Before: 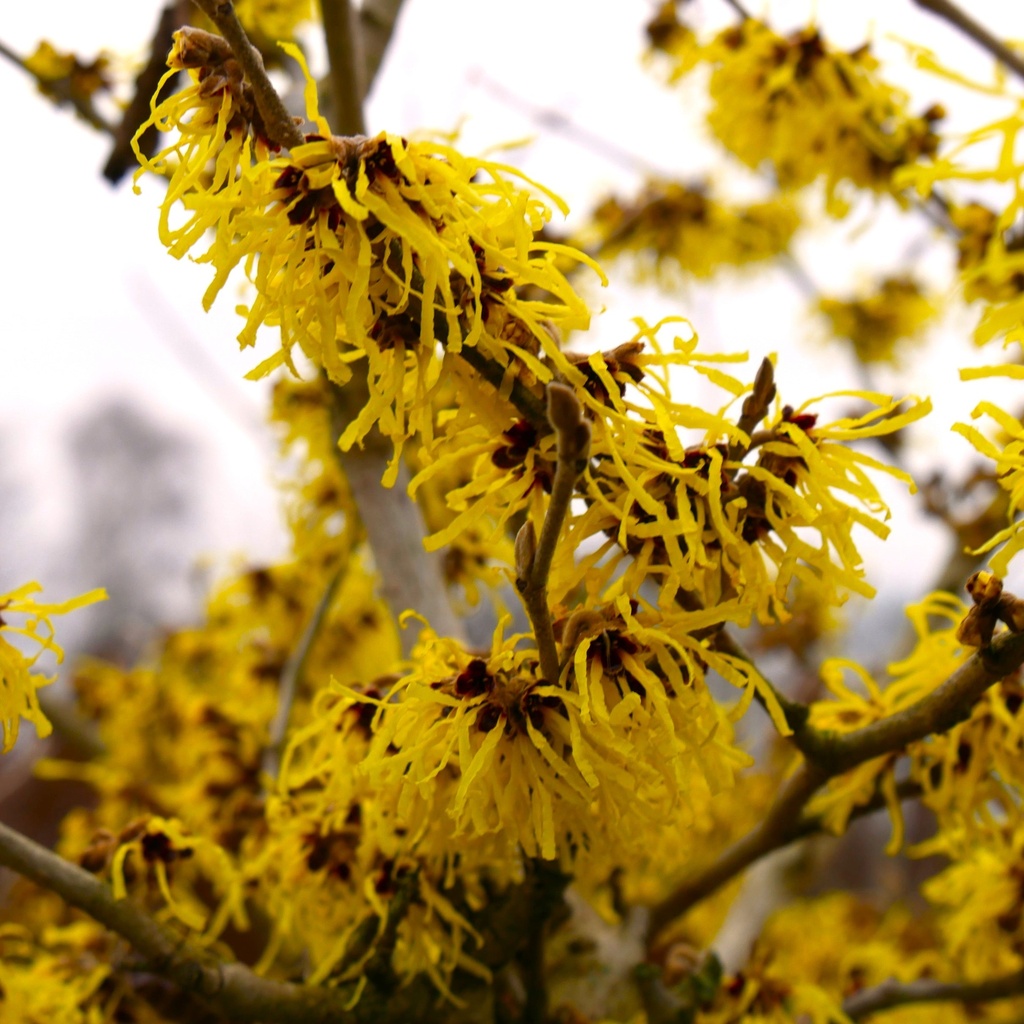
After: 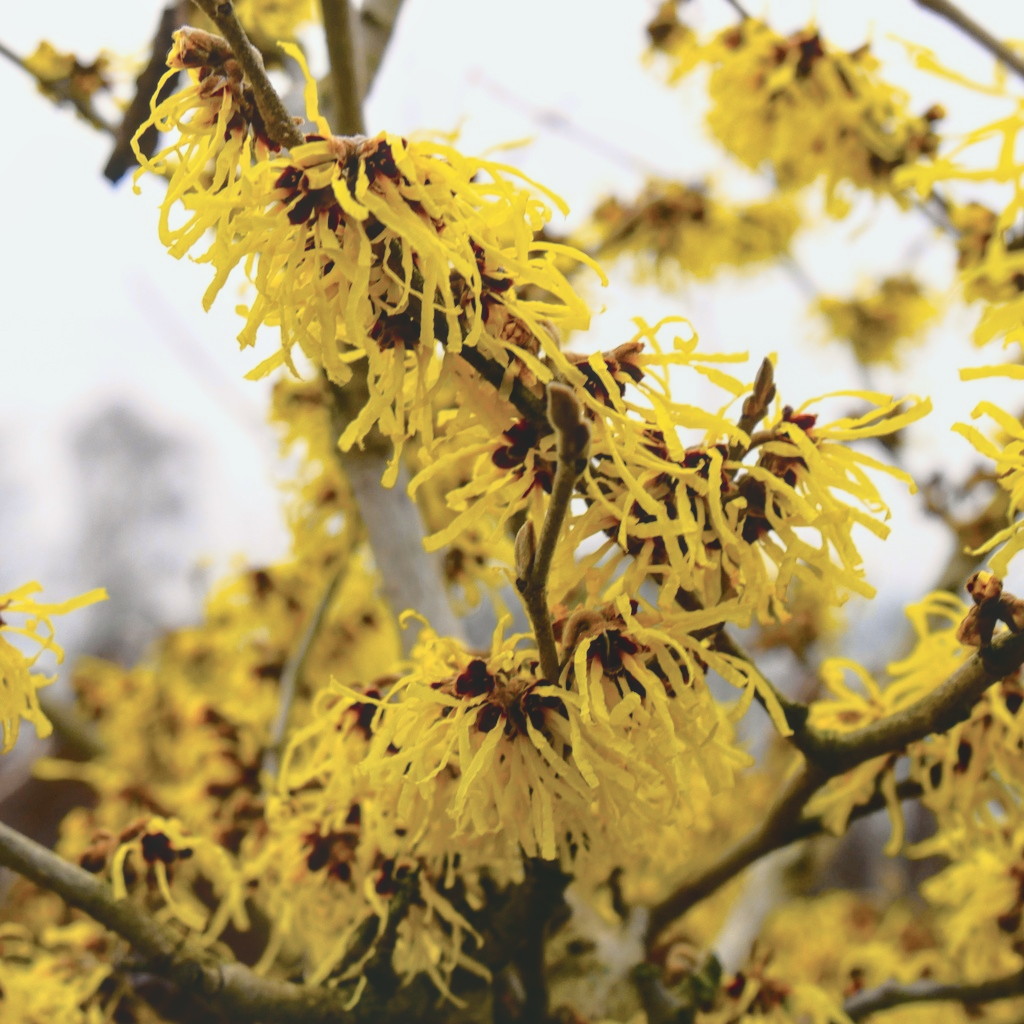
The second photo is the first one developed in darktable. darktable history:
tone curve: curves: ch0 [(0.014, 0.013) (0.088, 0.043) (0.208, 0.176) (0.257, 0.267) (0.406, 0.483) (0.489, 0.556) (0.667, 0.73) (0.793, 0.851) (0.994, 0.974)]; ch1 [(0, 0) (0.161, 0.092) (0.35, 0.33) (0.392, 0.392) (0.457, 0.467) (0.505, 0.497) (0.537, 0.518) (0.553, 0.53) (0.58, 0.567) (0.739, 0.697) (1, 1)]; ch2 [(0, 0) (0.346, 0.362) (0.448, 0.419) (0.502, 0.499) (0.533, 0.517) (0.556, 0.533) (0.629, 0.619) (0.717, 0.678) (1, 1)], color space Lab, independent channels, preserve colors none
local contrast: highlights 48%, shadows 0%, detail 100%
